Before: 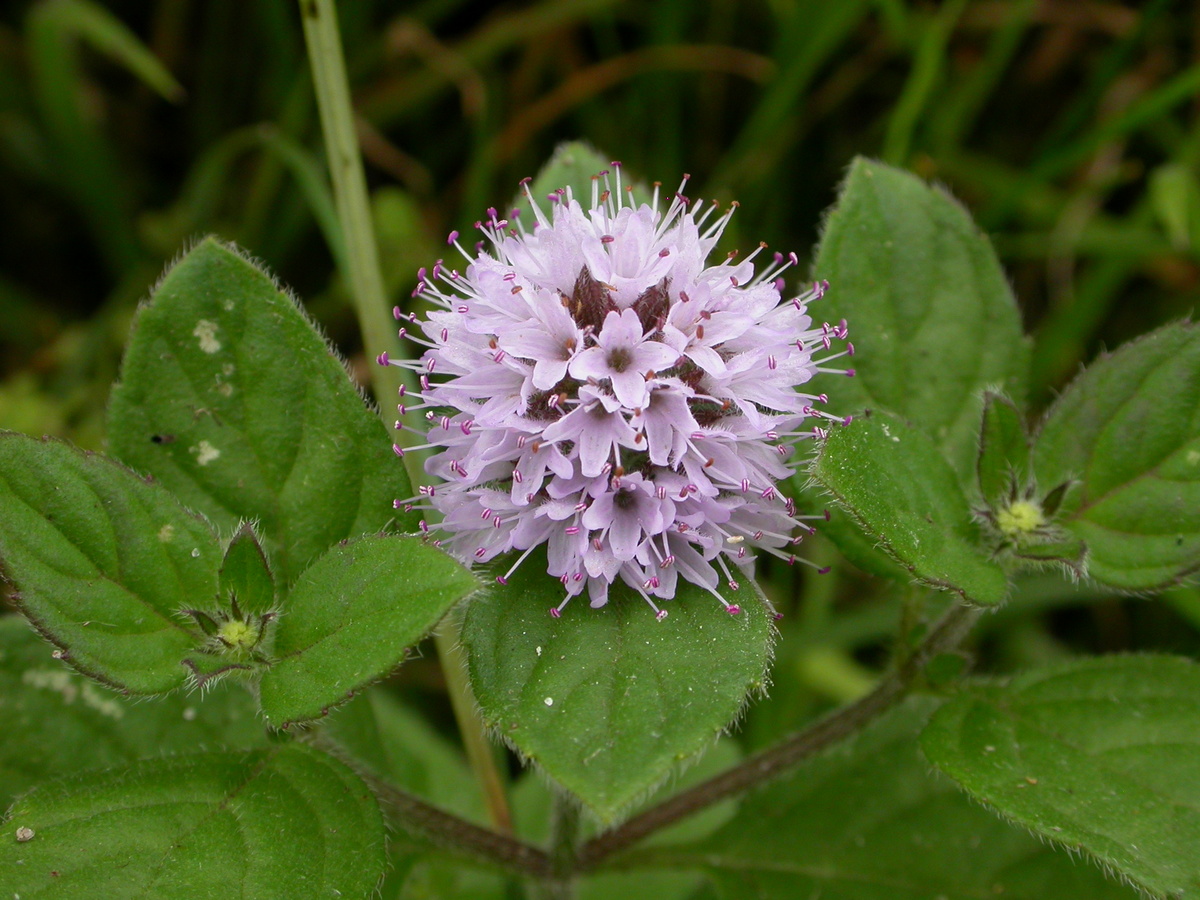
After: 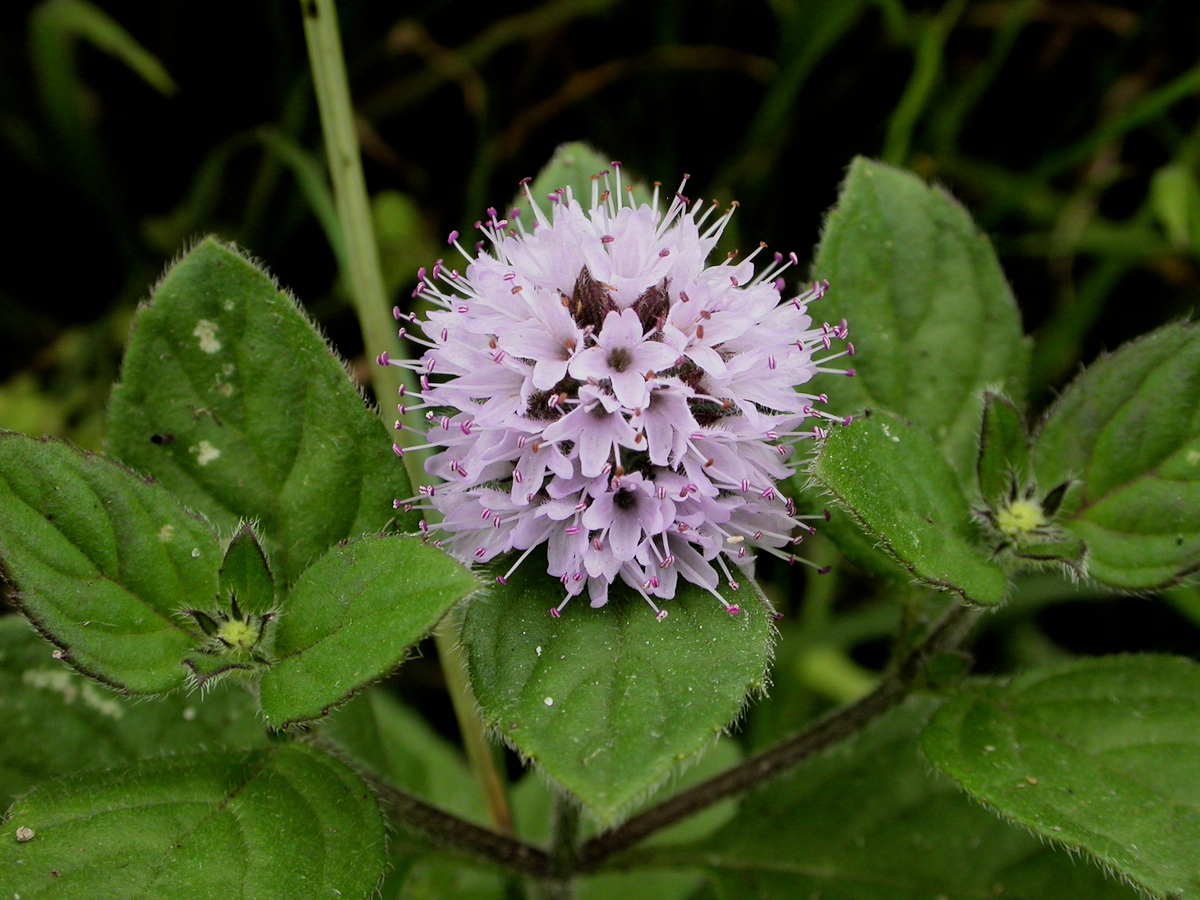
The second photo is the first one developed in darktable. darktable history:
filmic rgb: black relative exposure -5 EV, hardness 2.88, contrast 1.3
